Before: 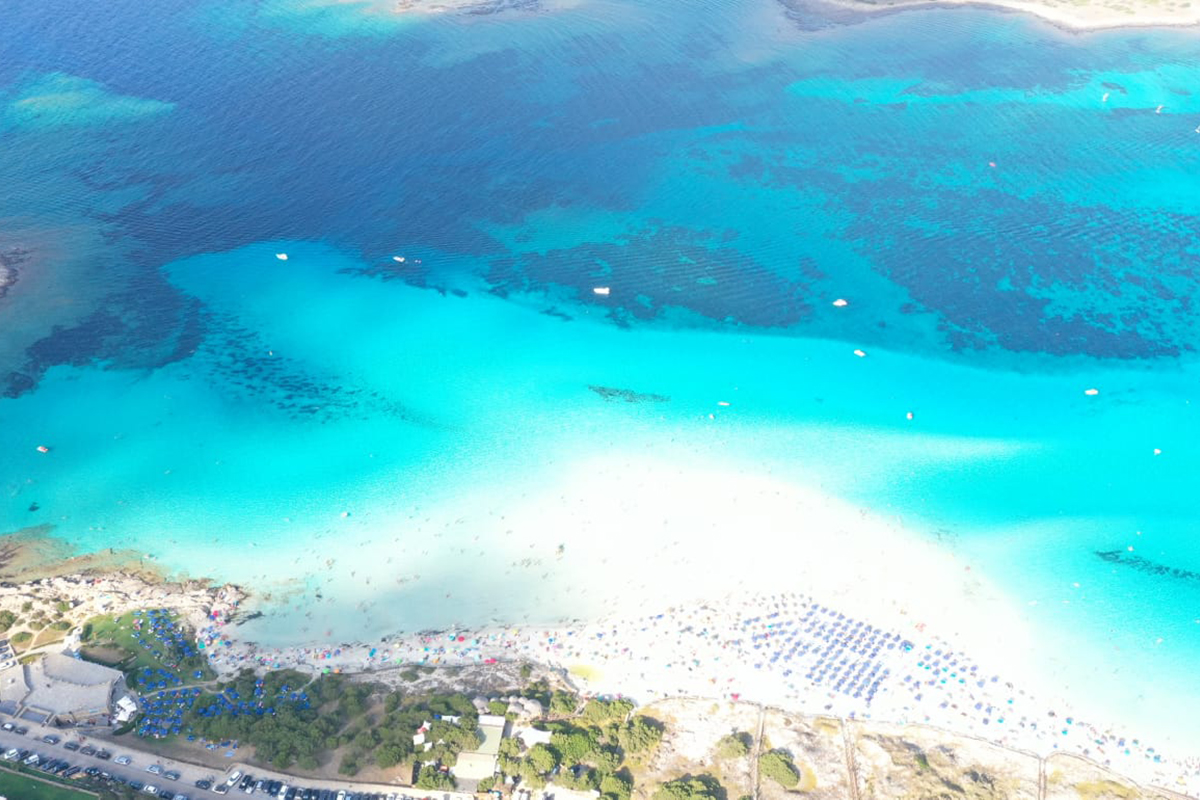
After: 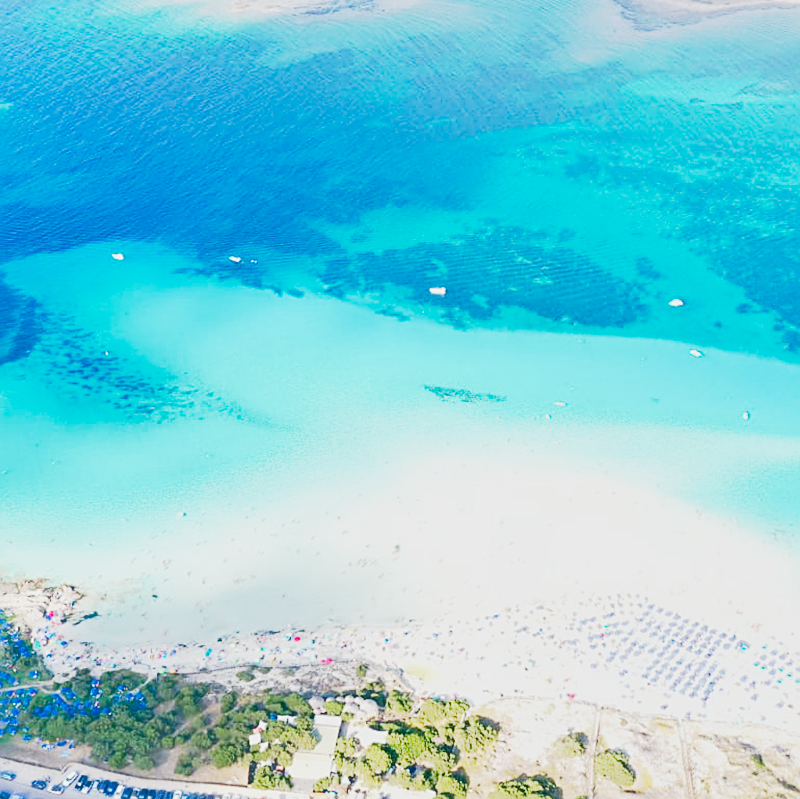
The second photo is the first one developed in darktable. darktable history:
sharpen: on, module defaults
base curve: curves: ch0 [(0, 0) (0.088, 0.125) (0.176, 0.251) (0.354, 0.501) (0.613, 0.749) (1, 0.877)], preserve colors none
exposure: exposure 0.701 EV, compensate highlight preservation false
color balance rgb: shadows lift › chroma 2.022%, shadows lift › hue 185.03°, perceptual saturation grading › global saturation 20%, perceptual saturation grading › highlights -24.914%, perceptual saturation grading › shadows 50.592%, global vibrance 20%
crop and rotate: left 13.748%, right 19.576%
shadows and highlights: radius 131.05, soften with gaussian
contrast brightness saturation: contrast -0.096, brightness 0.049, saturation 0.079
